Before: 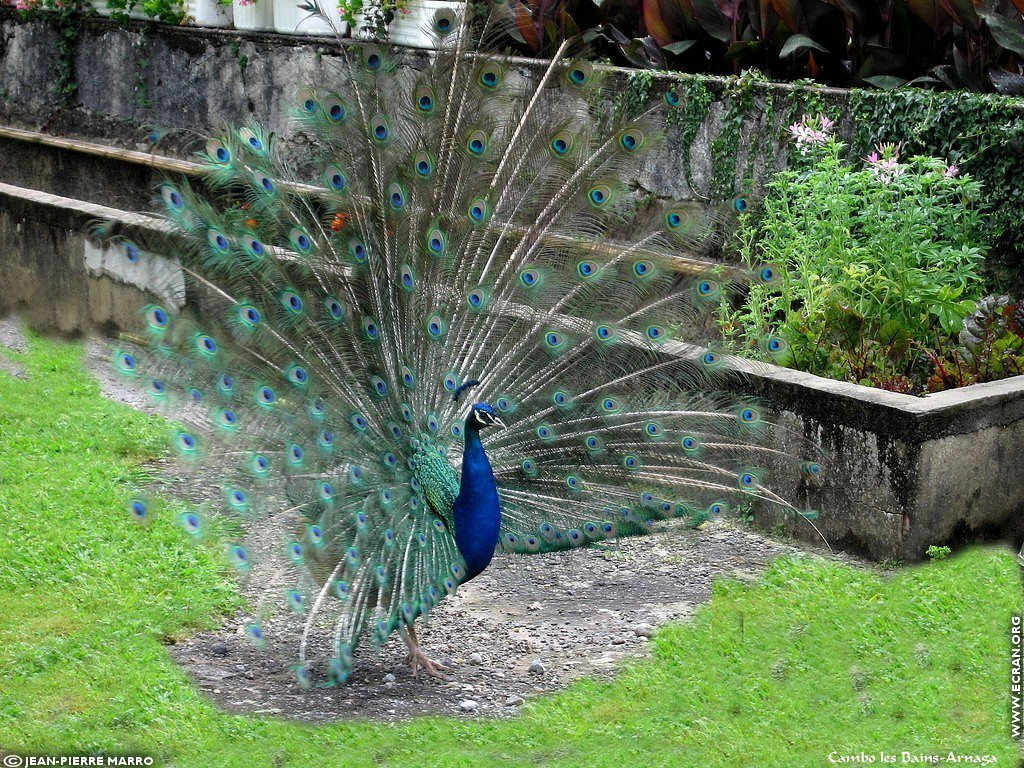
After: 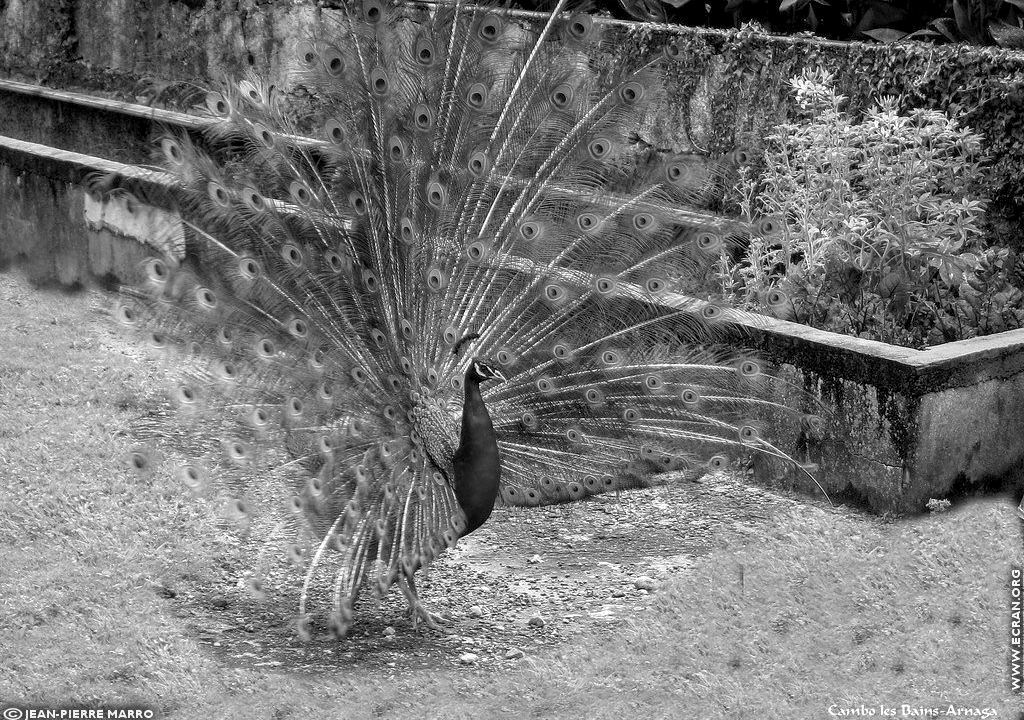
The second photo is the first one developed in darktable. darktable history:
crop and rotate: top 6.25%
monochrome: size 3.1
local contrast: on, module defaults
shadows and highlights: shadows 43.06, highlights 6.94
